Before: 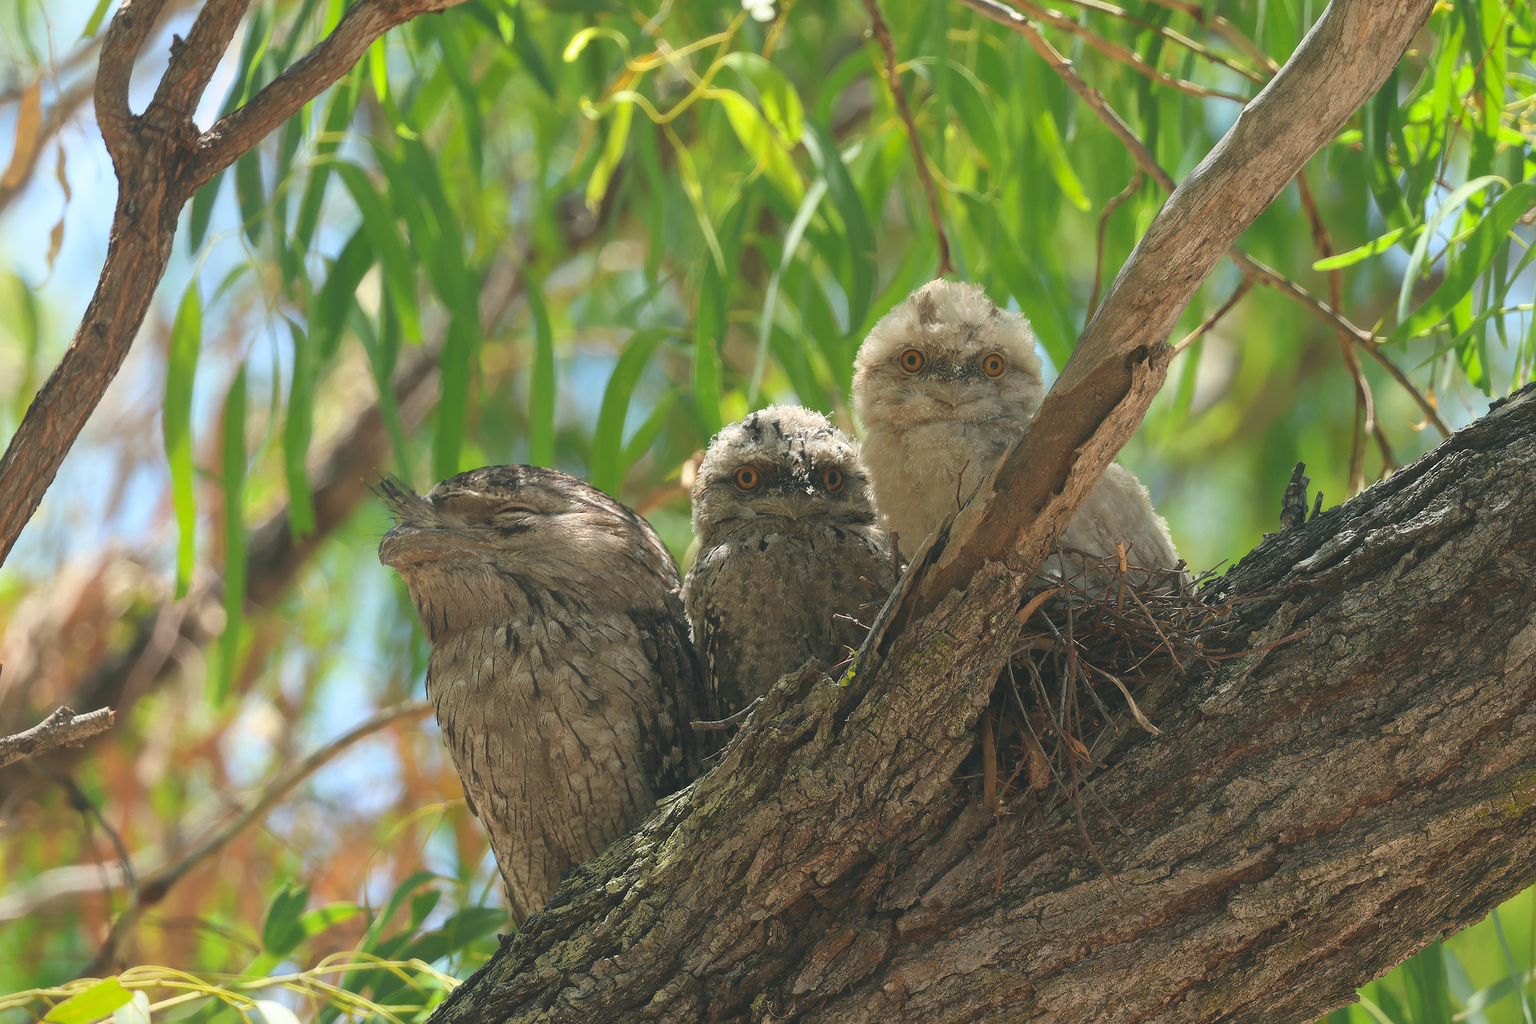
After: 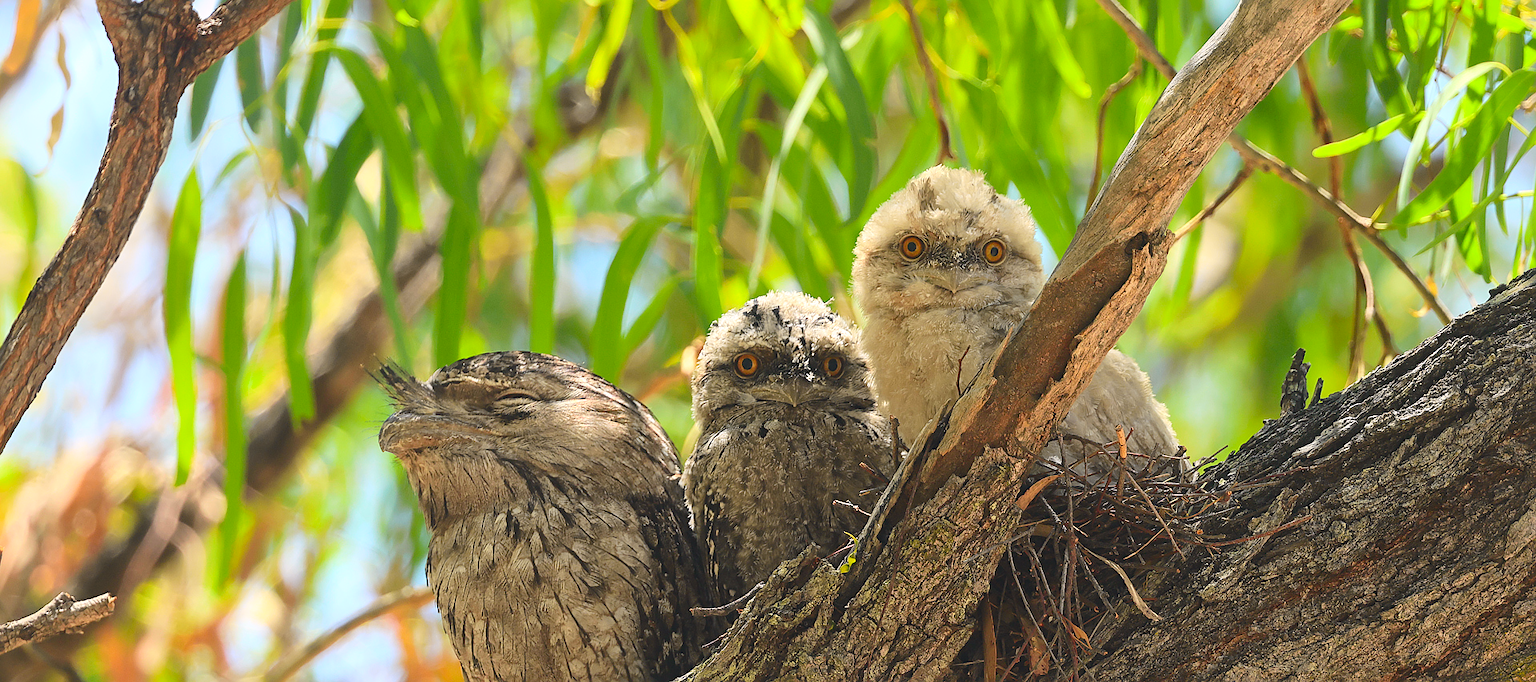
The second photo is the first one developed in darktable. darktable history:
crop: top 11.166%, bottom 22.168%
tone curve: curves: ch0 [(0, 0.023) (0.103, 0.087) (0.295, 0.297) (0.445, 0.531) (0.553, 0.665) (0.735, 0.843) (0.994, 1)]; ch1 [(0, 0) (0.414, 0.395) (0.447, 0.447) (0.485, 0.5) (0.512, 0.524) (0.542, 0.581) (0.581, 0.632) (0.646, 0.715) (1, 1)]; ch2 [(0, 0) (0.369, 0.388) (0.449, 0.431) (0.478, 0.471) (0.516, 0.517) (0.579, 0.624) (0.674, 0.775) (1, 1)], color space Lab, independent channels, preserve colors none
sharpen: on, module defaults
local contrast: mode bilateral grid, contrast 20, coarseness 50, detail 120%, midtone range 0.2
